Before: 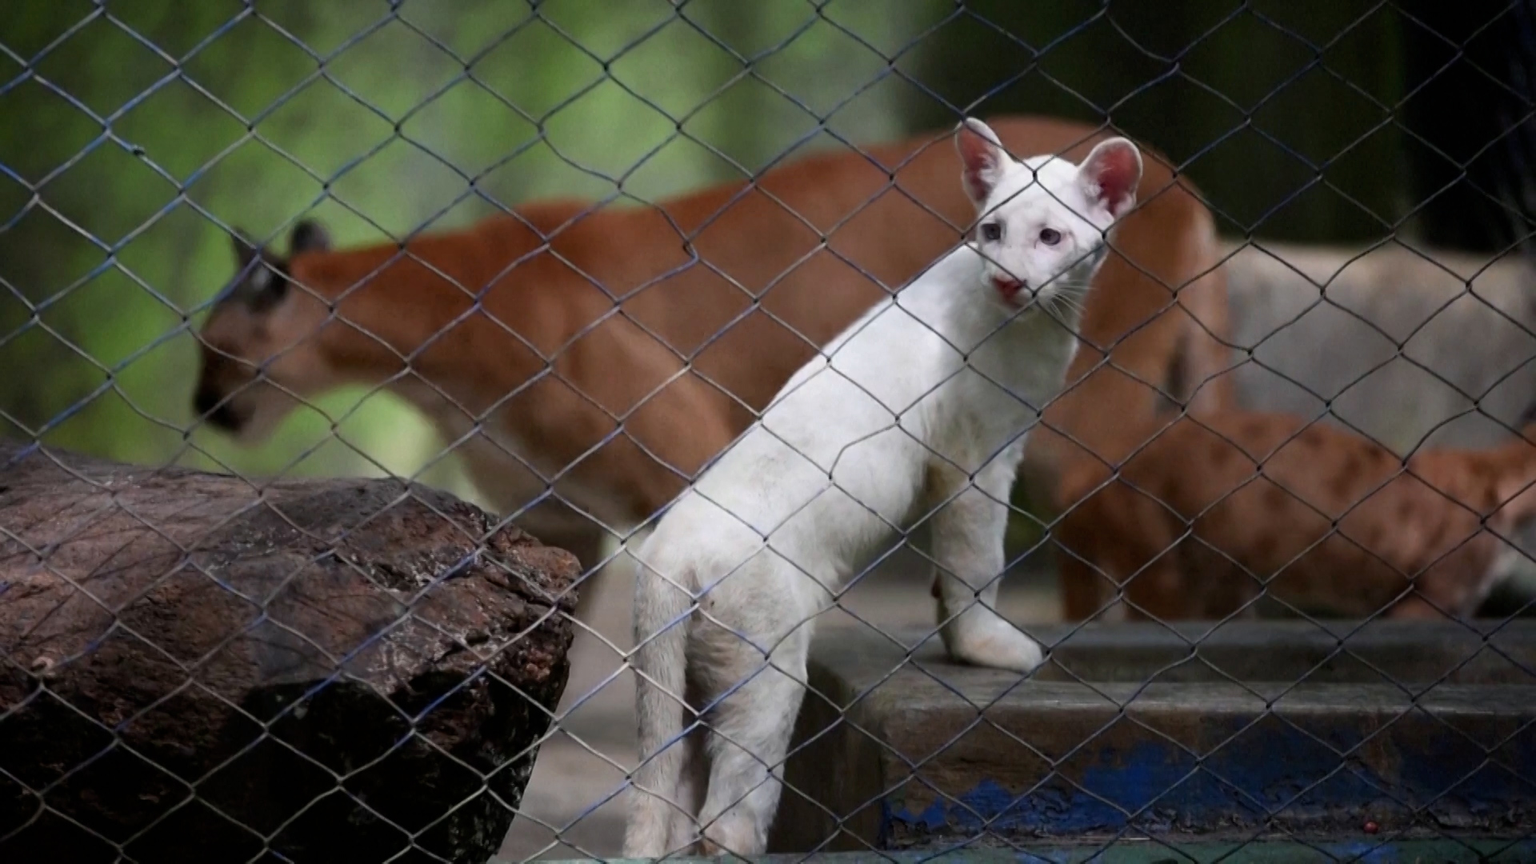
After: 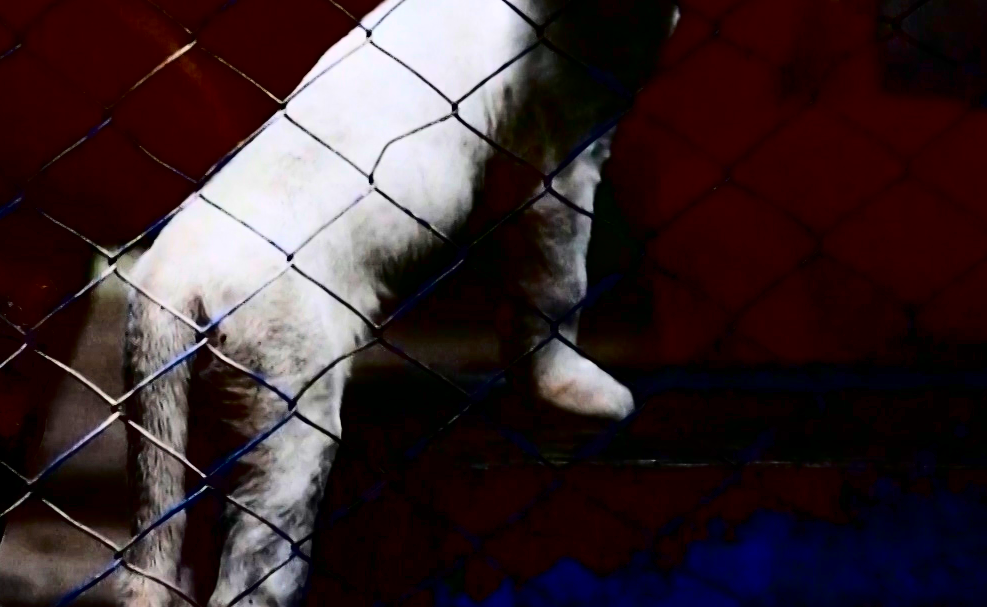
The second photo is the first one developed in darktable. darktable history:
crop: left 34.748%, top 38.528%, right 13.82%, bottom 5.234%
contrast brightness saturation: contrast 0.755, brightness -0.992, saturation 0.981
